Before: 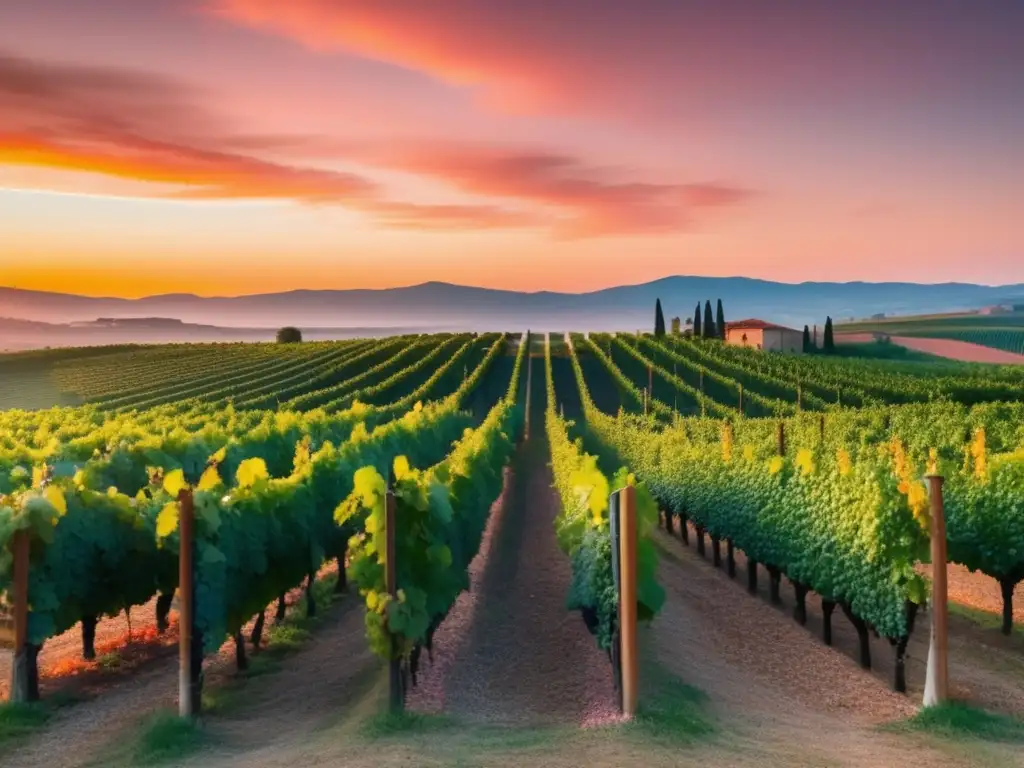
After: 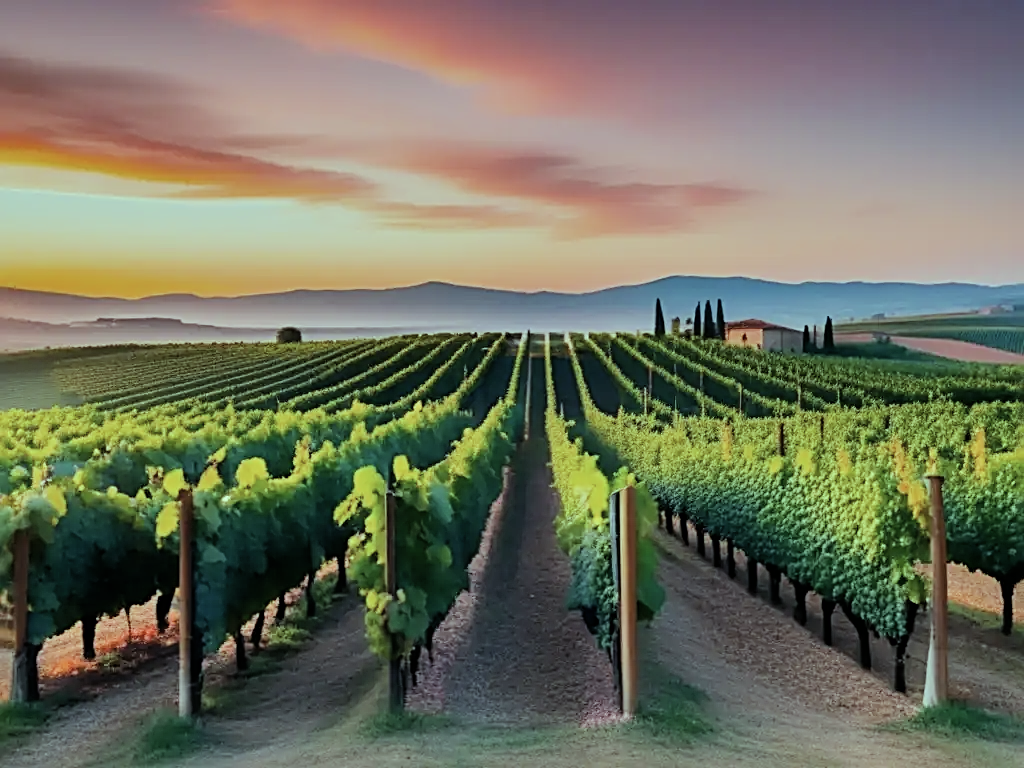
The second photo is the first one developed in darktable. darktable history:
color balance: mode lift, gamma, gain (sRGB), lift [0.997, 0.979, 1.021, 1.011], gamma [1, 1.084, 0.916, 0.998], gain [1, 0.87, 1.13, 1.101], contrast 4.55%, contrast fulcrum 38.24%, output saturation 104.09%
sharpen: radius 2.817, amount 0.715
shadows and highlights: low approximation 0.01, soften with gaussian
color correction: saturation 0.8
filmic rgb: black relative exposure -7.65 EV, white relative exposure 4.56 EV, hardness 3.61, color science v6 (2022)
